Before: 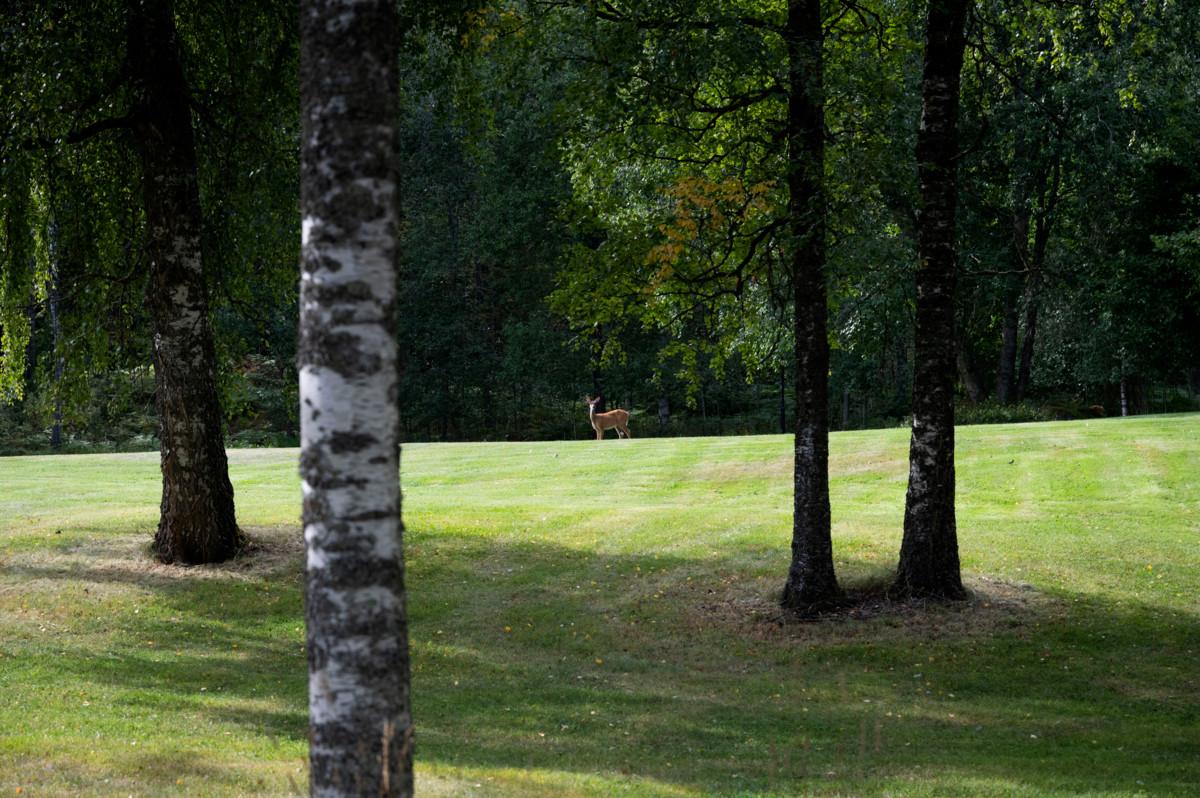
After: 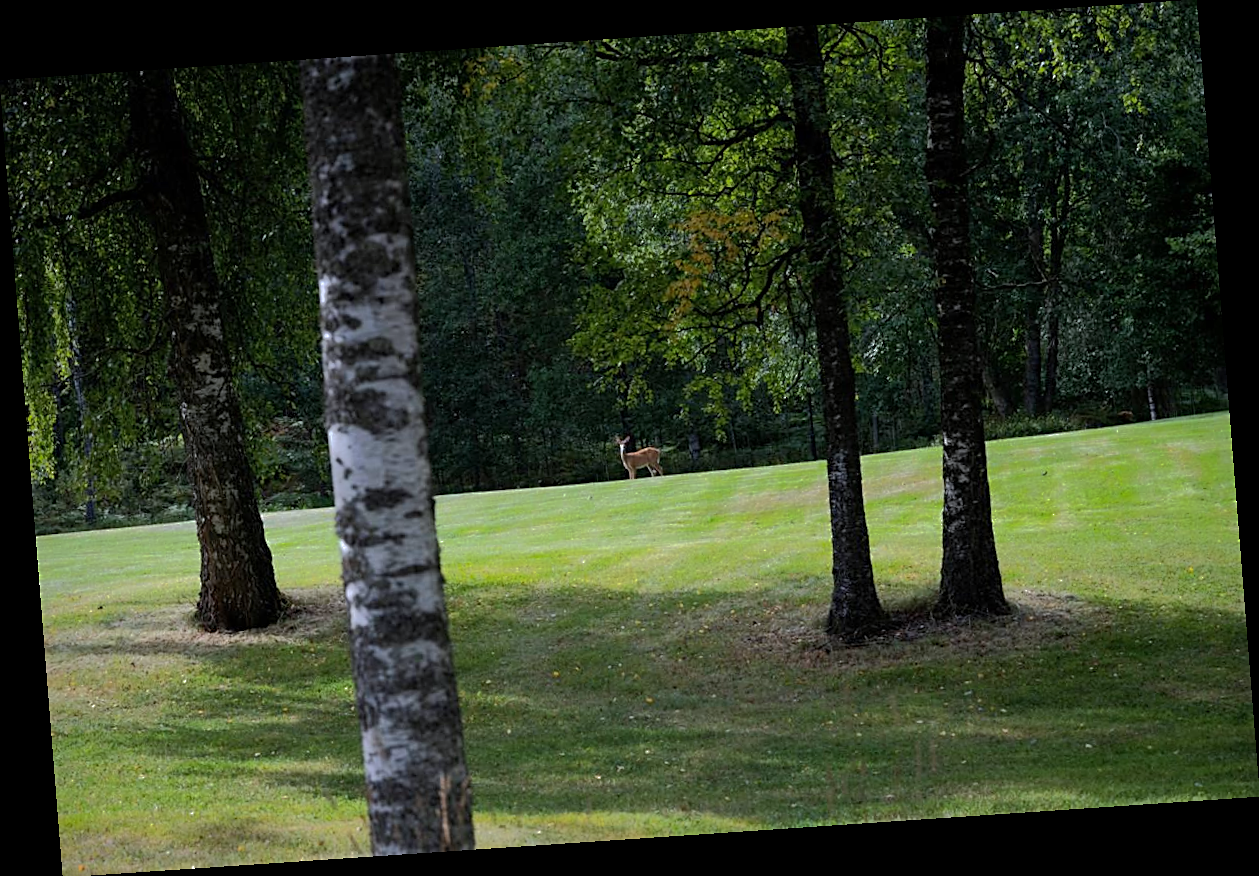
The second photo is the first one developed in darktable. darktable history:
shadows and highlights: shadows 25, highlights -70
sharpen: on, module defaults
rotate and perspective: rotation -4.2°, shear 0.006, automatic cropping off
white balance: red 0.974, blue 1.044
